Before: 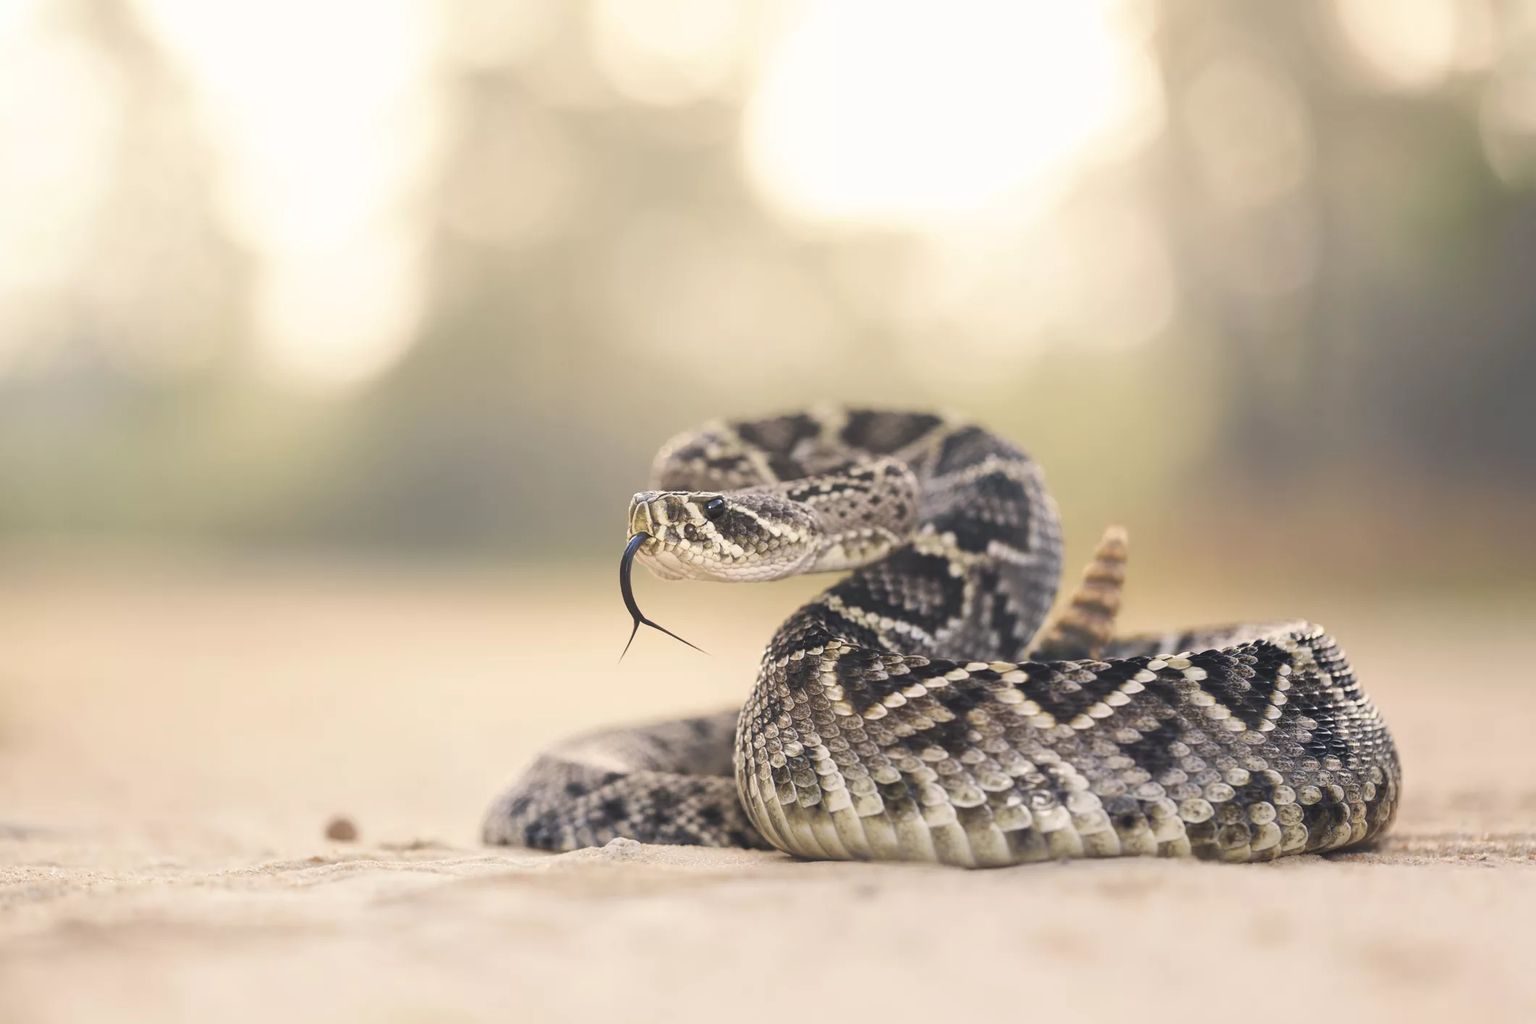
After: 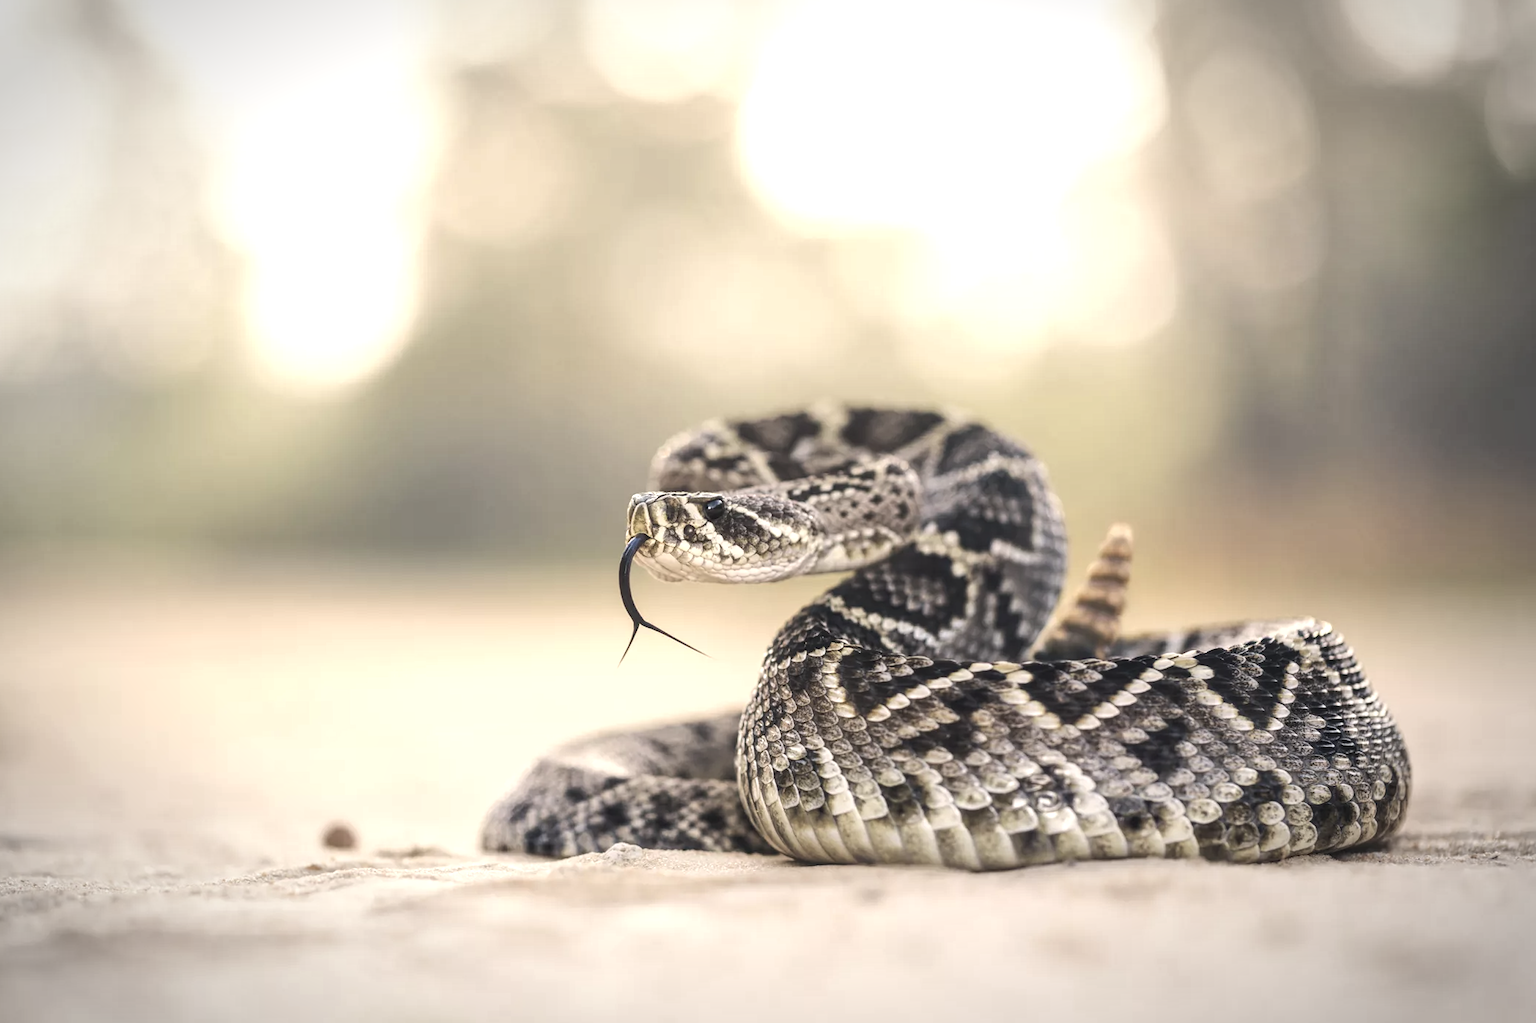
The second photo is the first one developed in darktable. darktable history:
rotate and perspective: rotation -0.45°, automatic cropping original format, crop left 0.008, crop right 0.992, crop top 0.012, crop bottom 0.988
local contrast: on, module defaults
shadows and highlights: shadows 4.1, highlights -17.6, soften with gaussian
tone equalizer: -8 EV -0.417 EV, -7 EV -0.389 EV, -6 EV -0.333 EV, -5 EV -0.222 EV, -3 EV 0.222 EV, -2 EV 0.333 EV, -1 EV 0.389 EV, +0 EV 0.417 EV, edges refinement/feathering 500, mask exposure compensation -1.57 EV, preserve details no
color contrast: green-magenta contrast 0.84, blue-yellow contrast 0.86
vignetting: automatic ratio true
